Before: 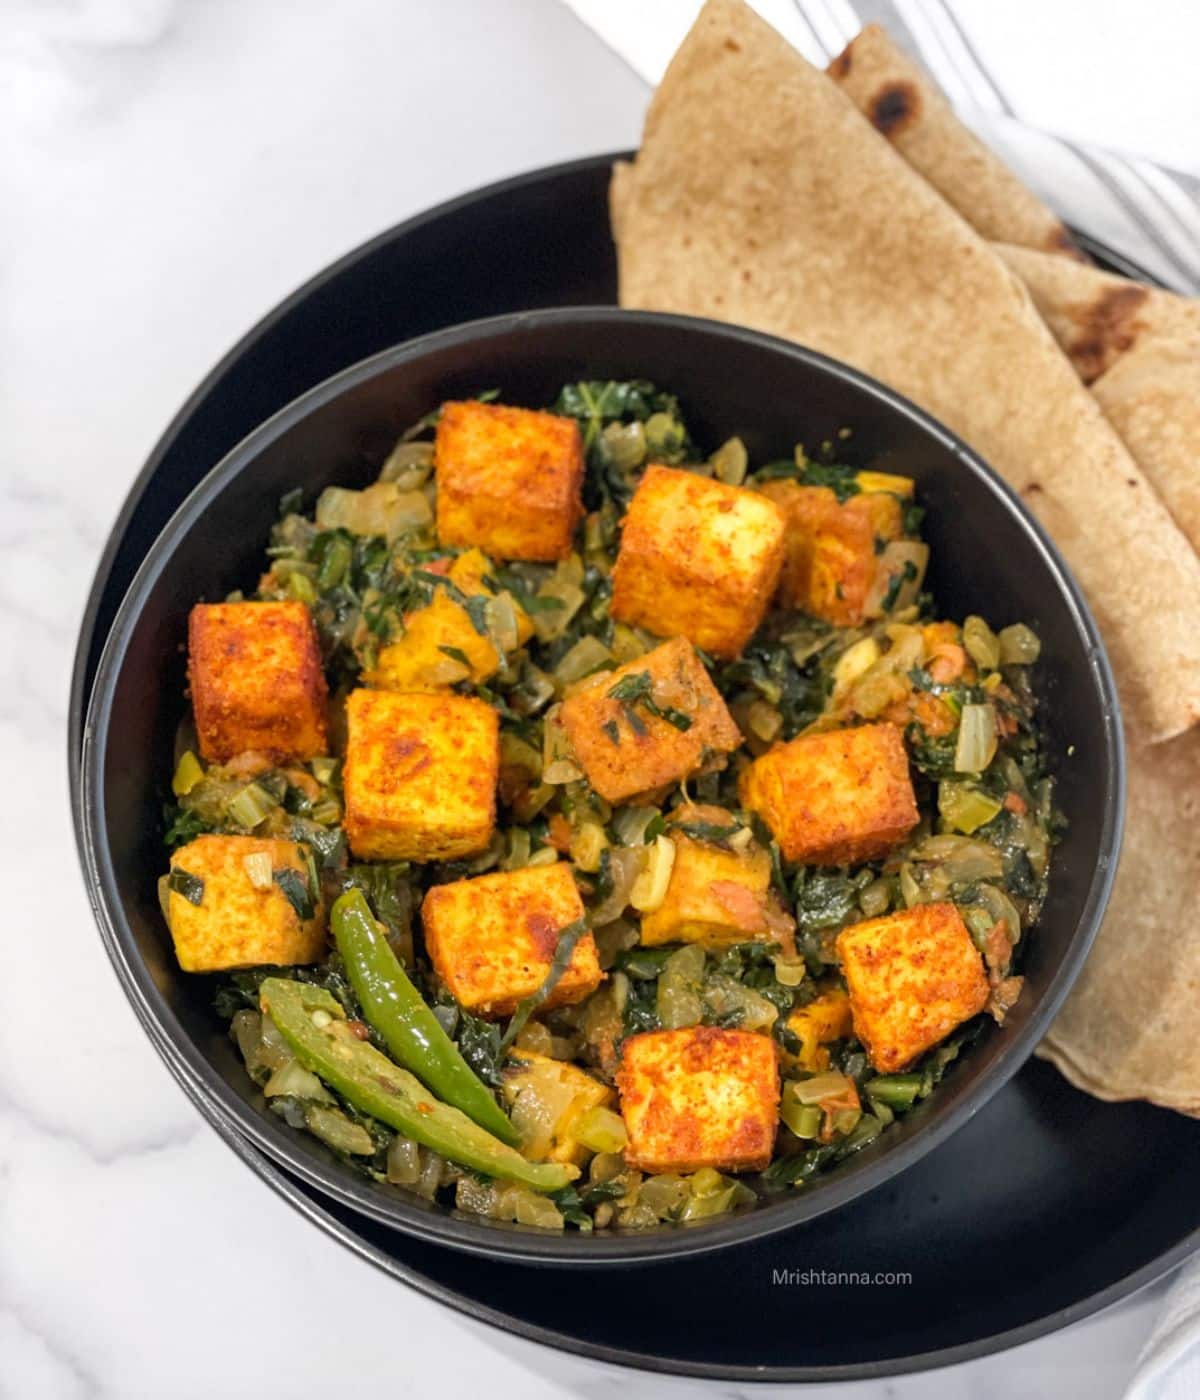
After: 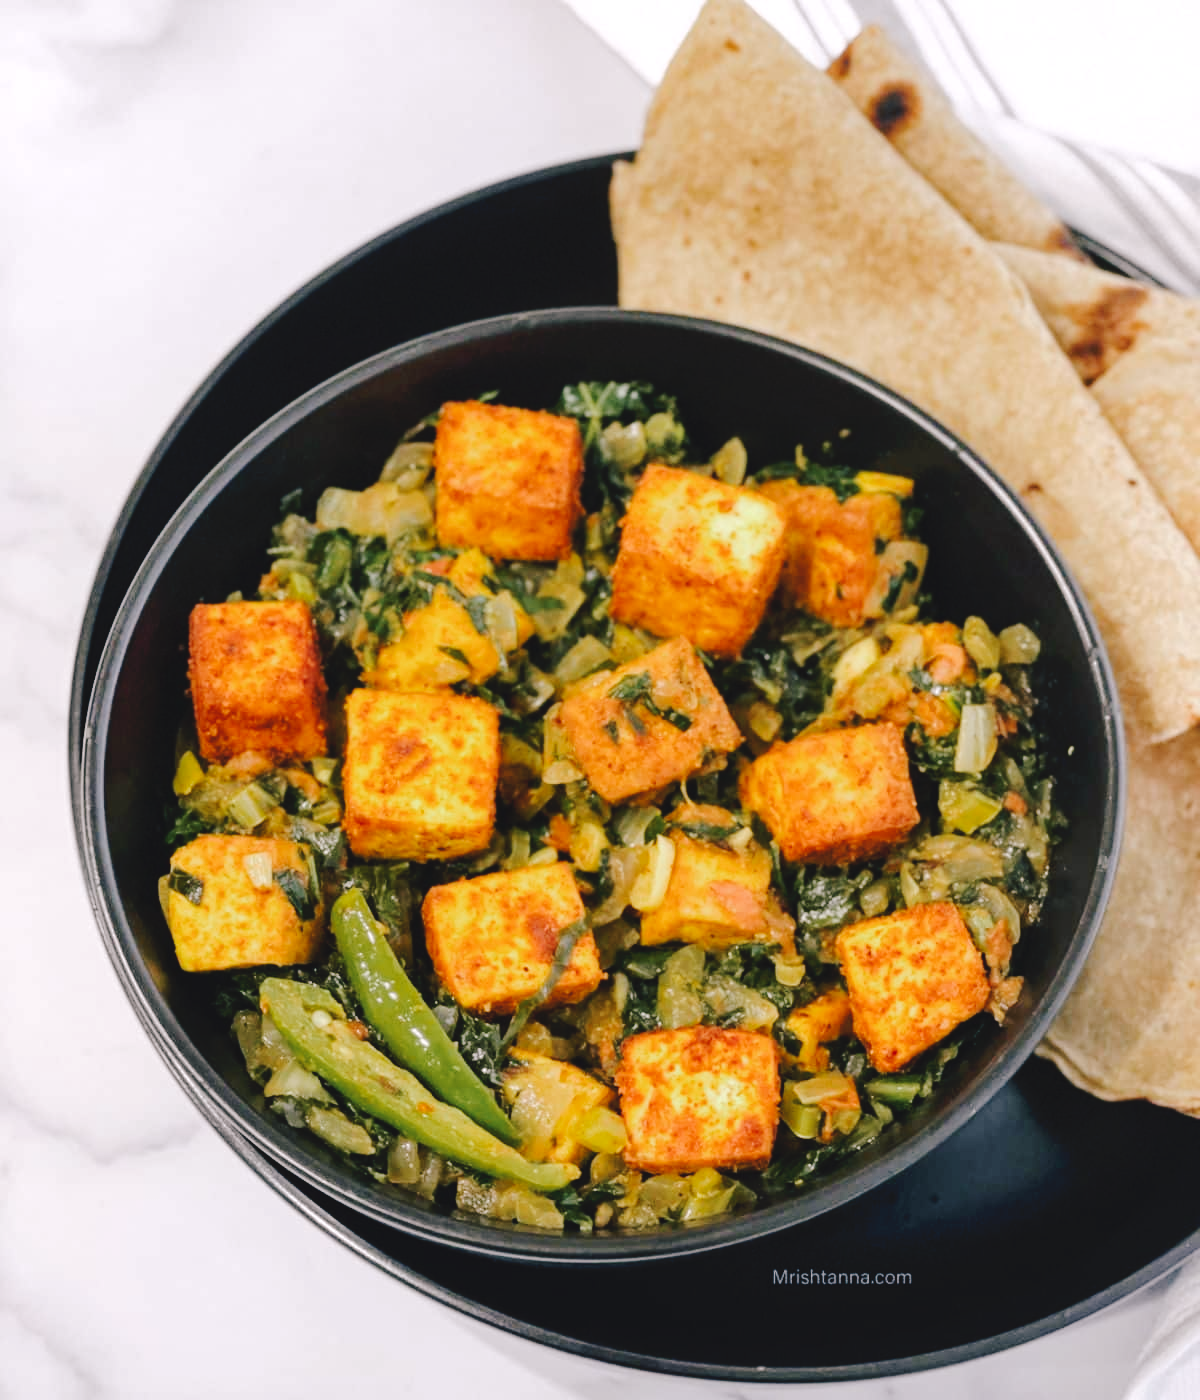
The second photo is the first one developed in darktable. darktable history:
tone curve: curves: ch0 [(0, 0) (0.003, 0.057) (0.011, 0.061) (0.025, 0.065) (0.044, 0.075) (0.069, 0.082) (0.1, 0.09) (0.136, 0.102) (0.177, 0.145) (0.224, 0.195) (0.277, 0.27) (0.335, 0.374) (0.399, 0.486) (0.468, 0.578) (0.543, 0.652) (0.623, 0.717) (0.709, 0.778) (0.801, 0.837) (0.898, 0.909) (1, 1)], preserve colors none
color look up table: target L [93.74, 92.75, 90.62, 87.77, 84, 79.69, 69.67, 71.98, 53.63, 56.52, 52.36, 43.55, 33.72, 200.71, 88.24, 82.08, 69.01, 60.86, 60.13, 58.89, 51.44, 42.27, 40.37, 33.59, 24.44, 16.08, 7.88, 78.47, 81.72, 74.52, 69.27, 54.48, 55.32, 51.41, 49.94, 45.18, 40.35, 35.94, 36.26, 29.62, 31.71, 20.98, 12.19, 12.09, 91.01, 86.02, 60.31, 50.23, 26.51], target a [-14.29, -18.88, -11.09, -23.77, -36.47, -4.948, -12.56, -28.37, -41.89, -26.14, -5.035, -28.04, -18.59, 0, 7.188, 4.096, 7.793, 38.04, 39.28, 58.14, 68.15, 26.35, -0.981, 39.19, 27.22, 0.986, 23.65, 10.46, 30.39, 21.04, 51.69, 17.66, 61.25, 69.36, 2.59, 41.37, 8.415, -0.75, 40.87, 36.64, 23.85, -4.035, 25.53, 28.74, -21.37, -10.54, -12.5, -20.16, -12.52], target b [27.98, 45.17, 8.061, 9.628, 26.96, 1.153, 48.04, 15.49, 26.44, 4.156, 21.31, 22.22, 16.2, -0.001, 15.34, 73.62, 40.64, 33.12, 56.38, 25.81, 51.62, 21.46, 33.37, 11.81, 34.24, 19.74, -0.36, -5.149, -17.56, -27.54, -35.35, -28.6, -19.43, 12.78, 0.466, 2.492, -59.54, -17.63, -55.03, -12.97, -73.78, -2.835, -23.66, -40.16, -8.017, -15.48, -46.06, -17.85, -3.71], num patches 49
